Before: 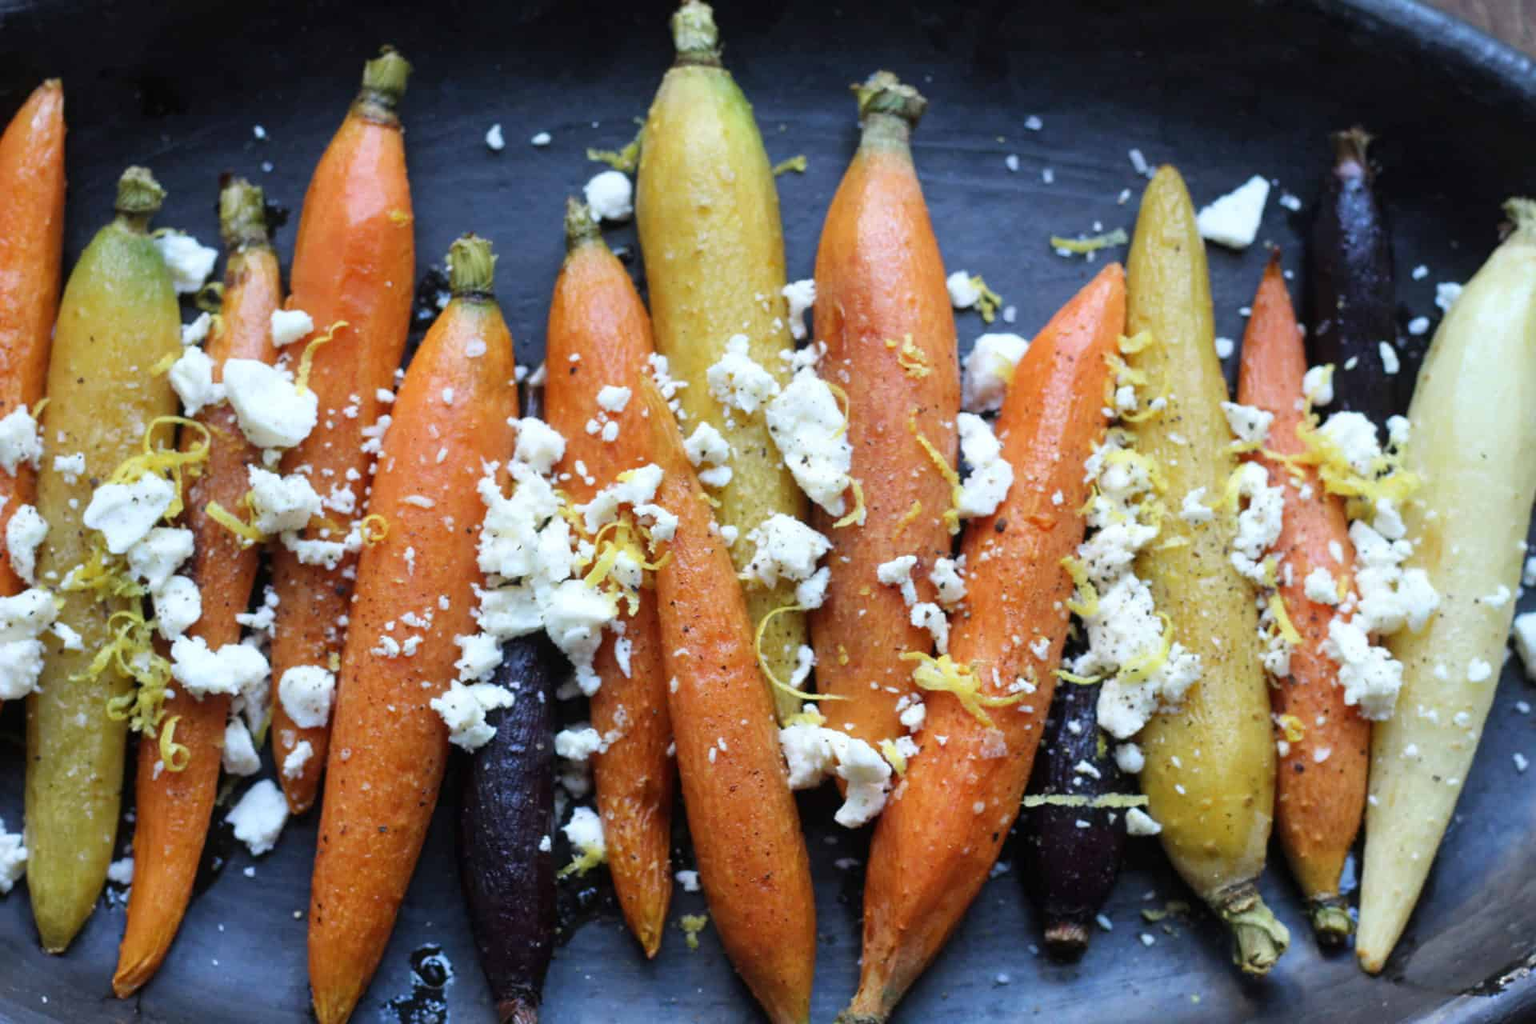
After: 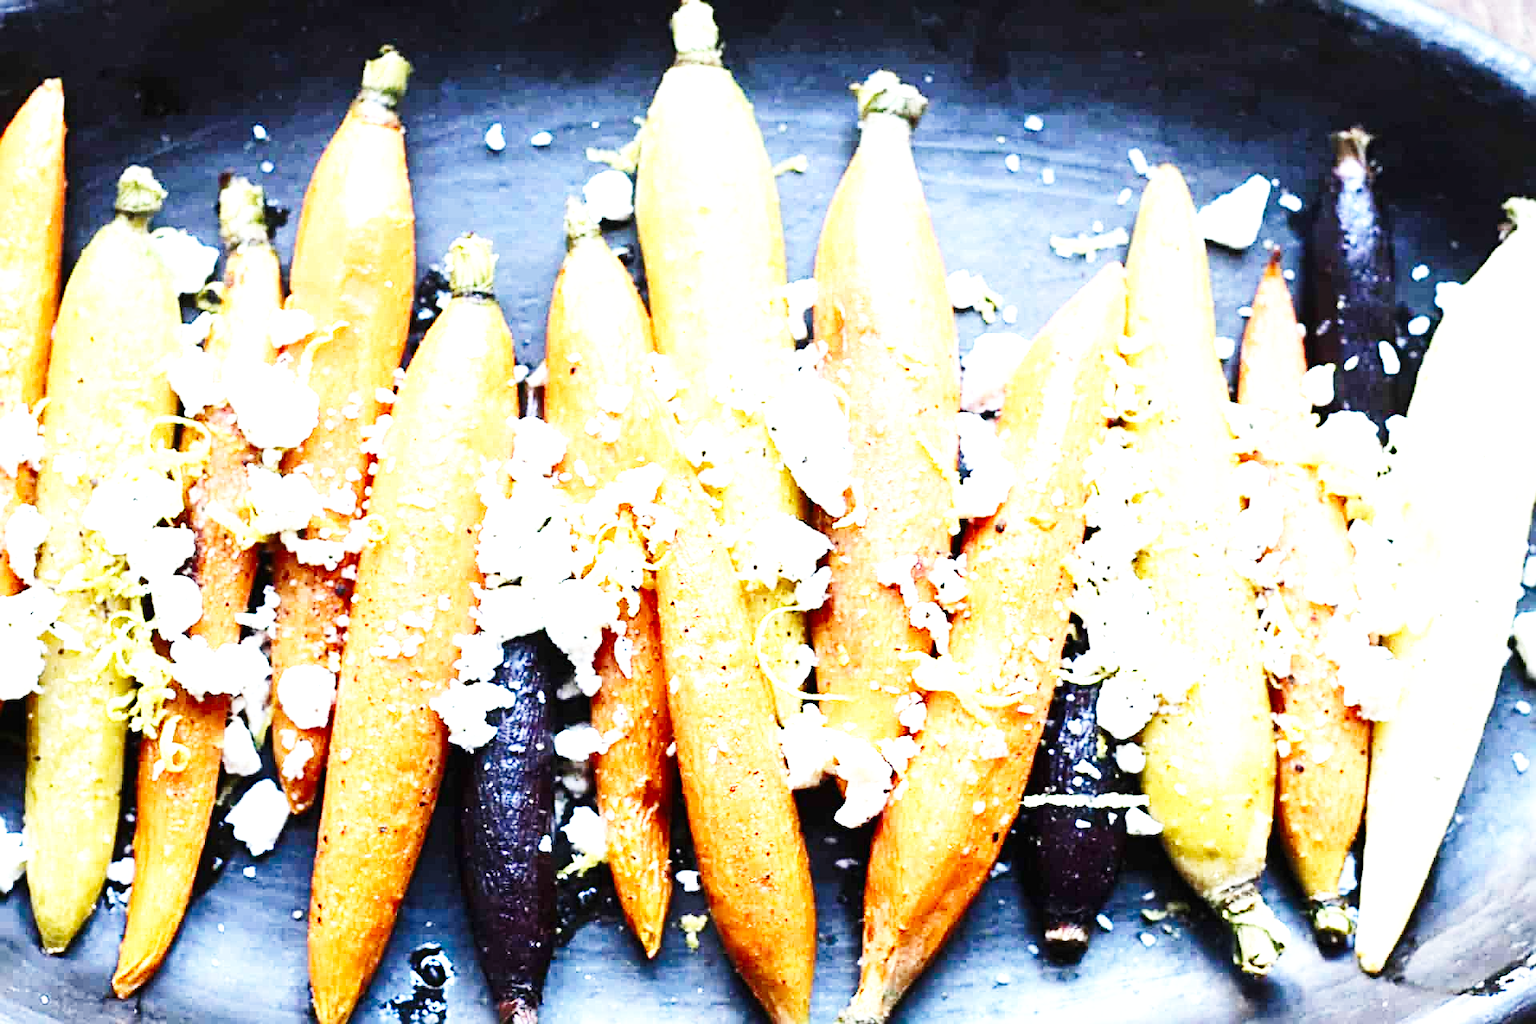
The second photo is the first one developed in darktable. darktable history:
tone equalizer: -8 EV -0.409 EV, -7 EV -0.385 EV, -6 EV -0.365 EV, -5 EV -0.193 EV, -3 EV 0.237 EV, -2 EV 0.352 EV, -1 EV 0.392 EV, +0 EV 0.441 EV, edges refinement/feathering 500, mask exposure compensation -1.57 EV, preserve details no
exposure: black level correction 0, exposure 1.448 EV, compensate highlight preservation false
shadows and highlights: radius 336.61, shadows 28.99, soften with gaussian
base curve: curves: ch0 [(0, 0.003) (0.001, 0.002) (0.006, 0.004) (0.02, 0.022) (0.048, 0.086) (0.094, 0.234) (0.162, 0.431) (0.258, 0.629) (0.385, 0.8) (0.548, 0.918) (0.751, 0.988) (1, 1)], preserve colors none
sharpen: radius 2.735
